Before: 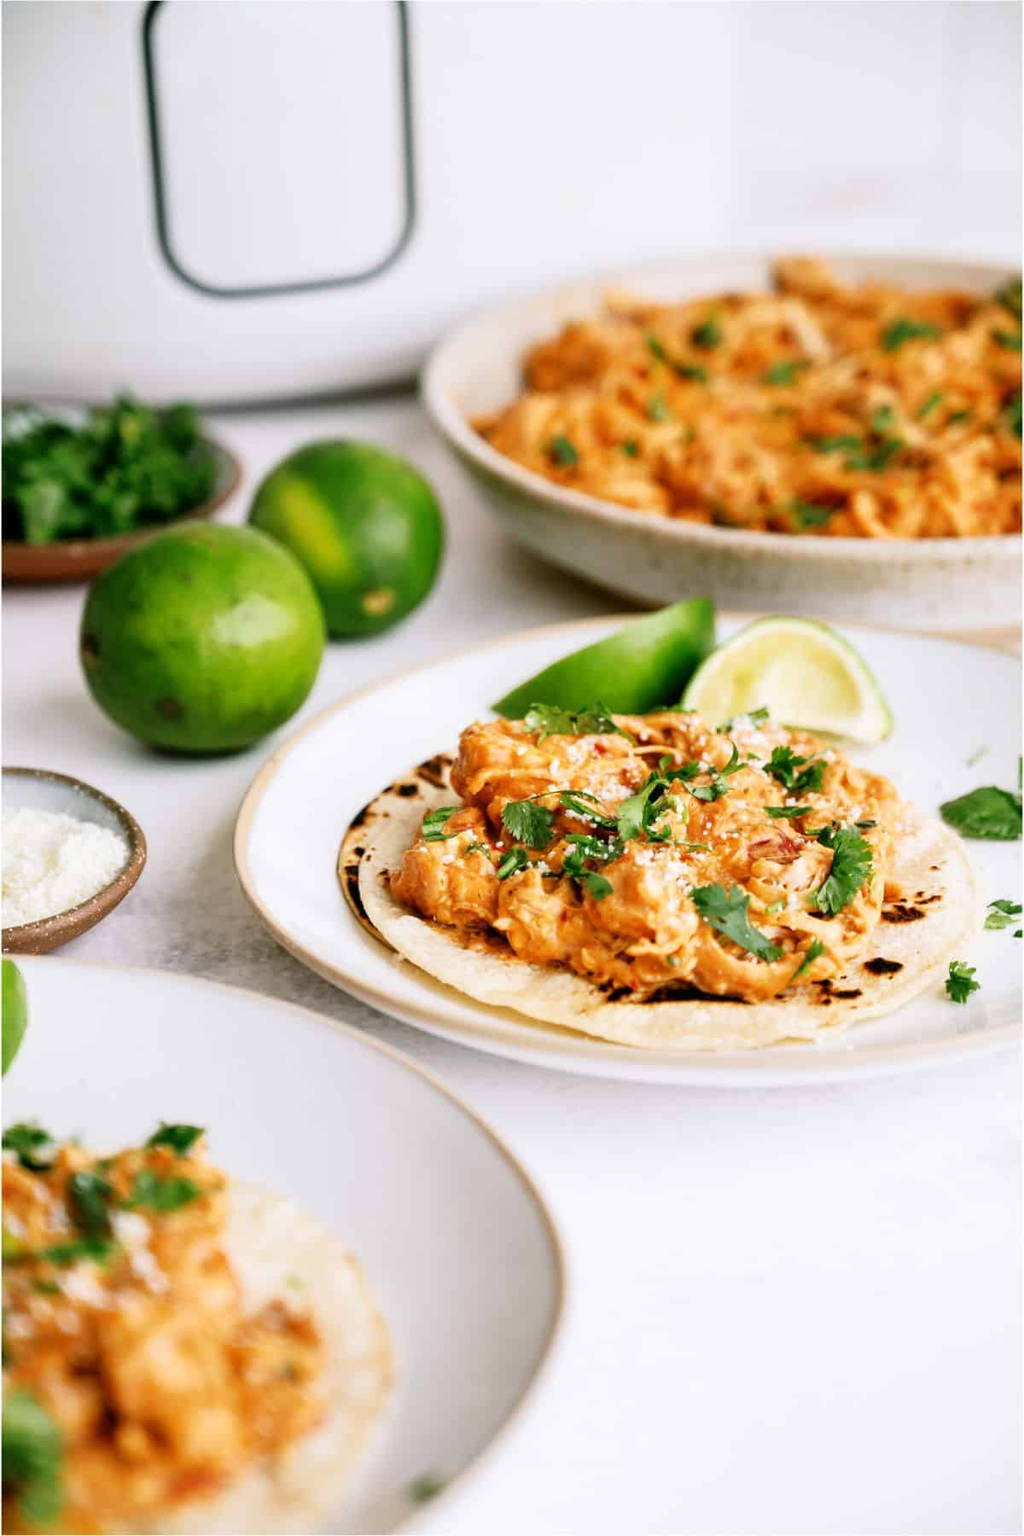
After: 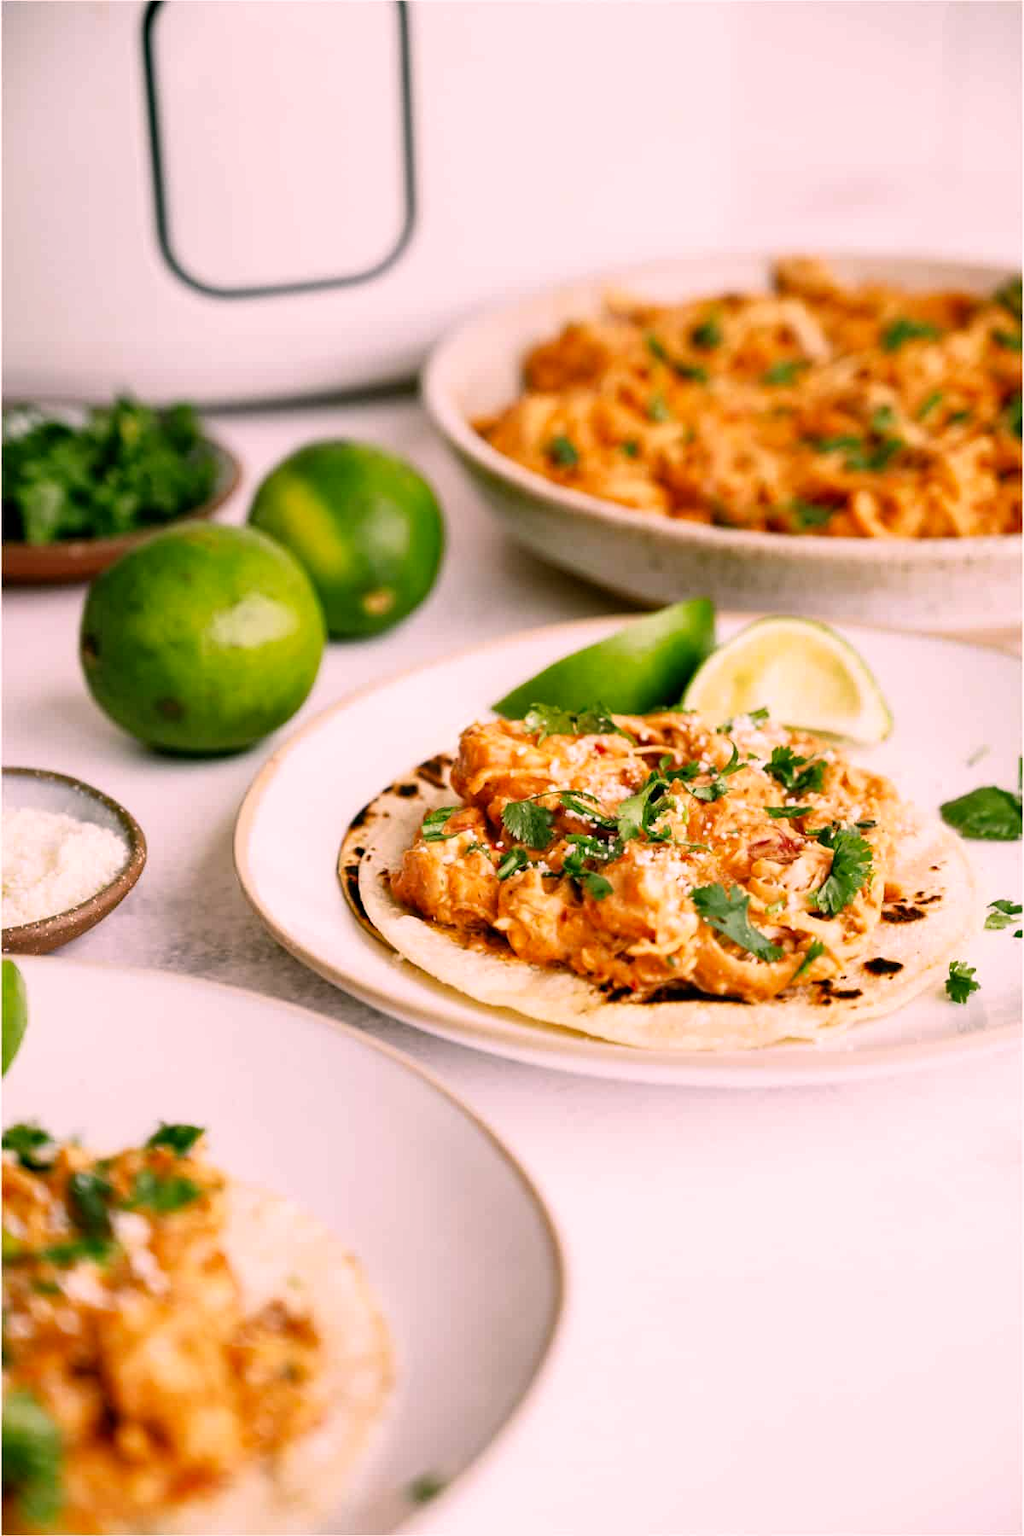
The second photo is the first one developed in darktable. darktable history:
color correction: highlights a* 12.54, highlights b* 5.44
shadows and highlights: shadows 20.04, highlights -20.84, soften with gaussian
haze removal: adaptive false
